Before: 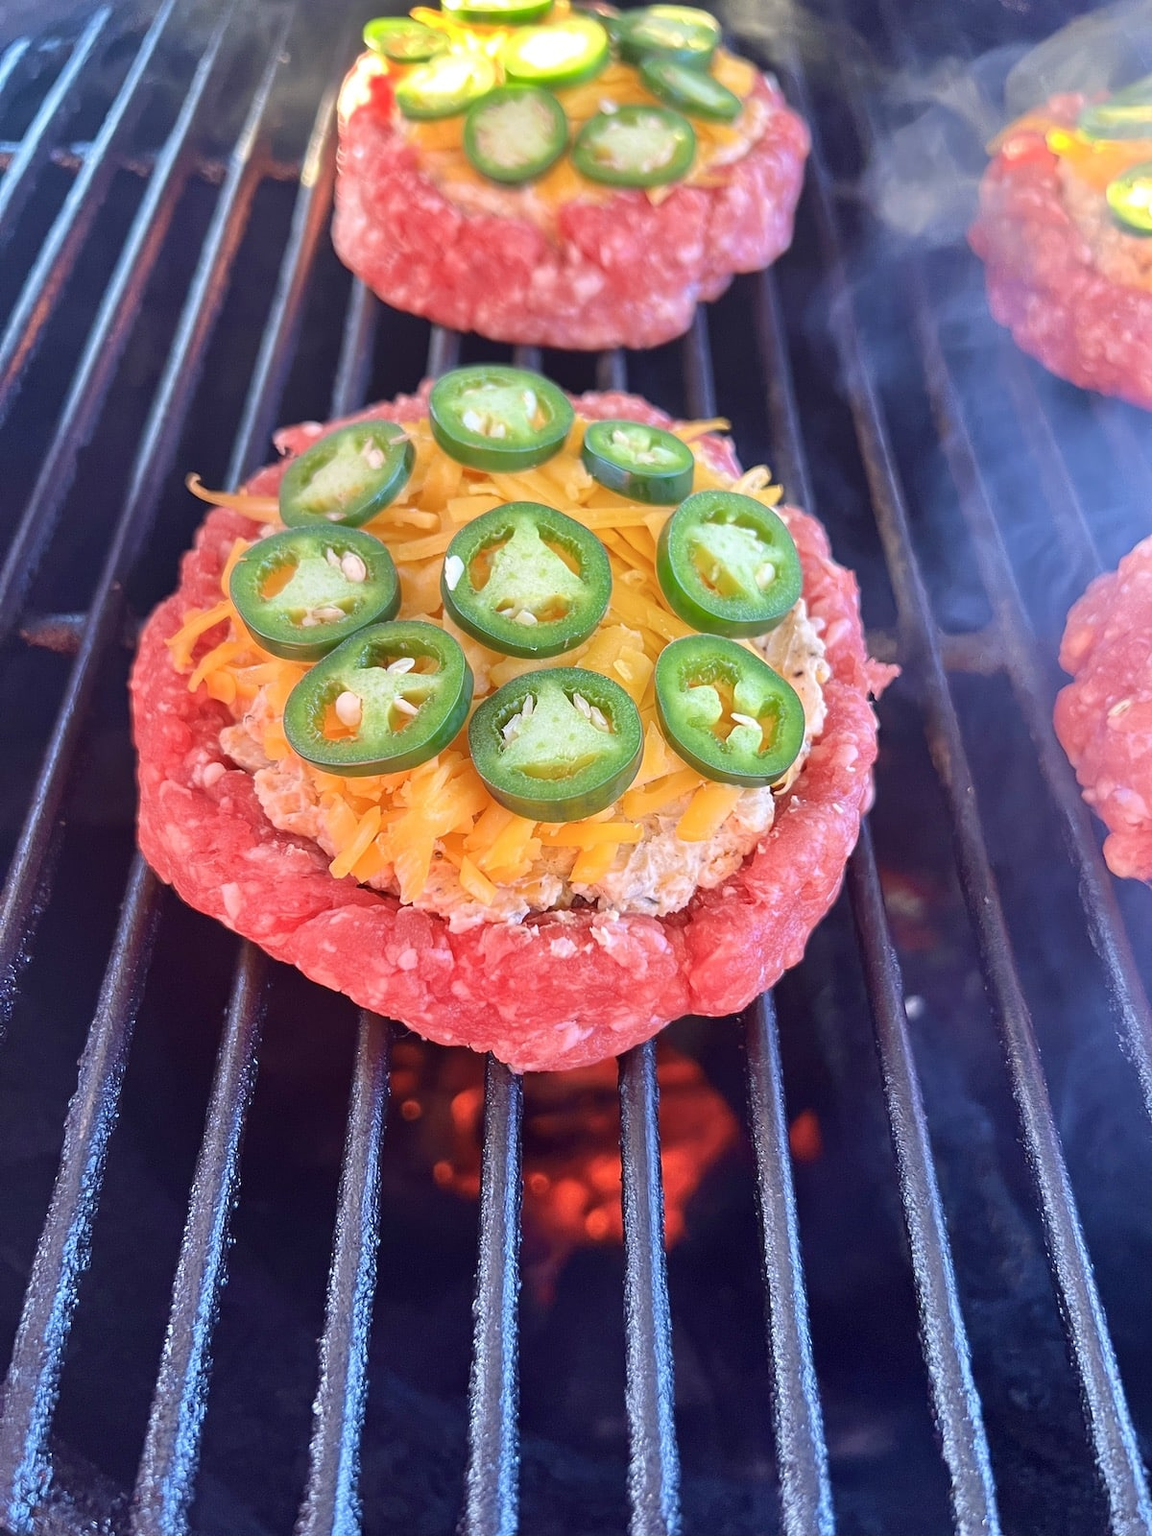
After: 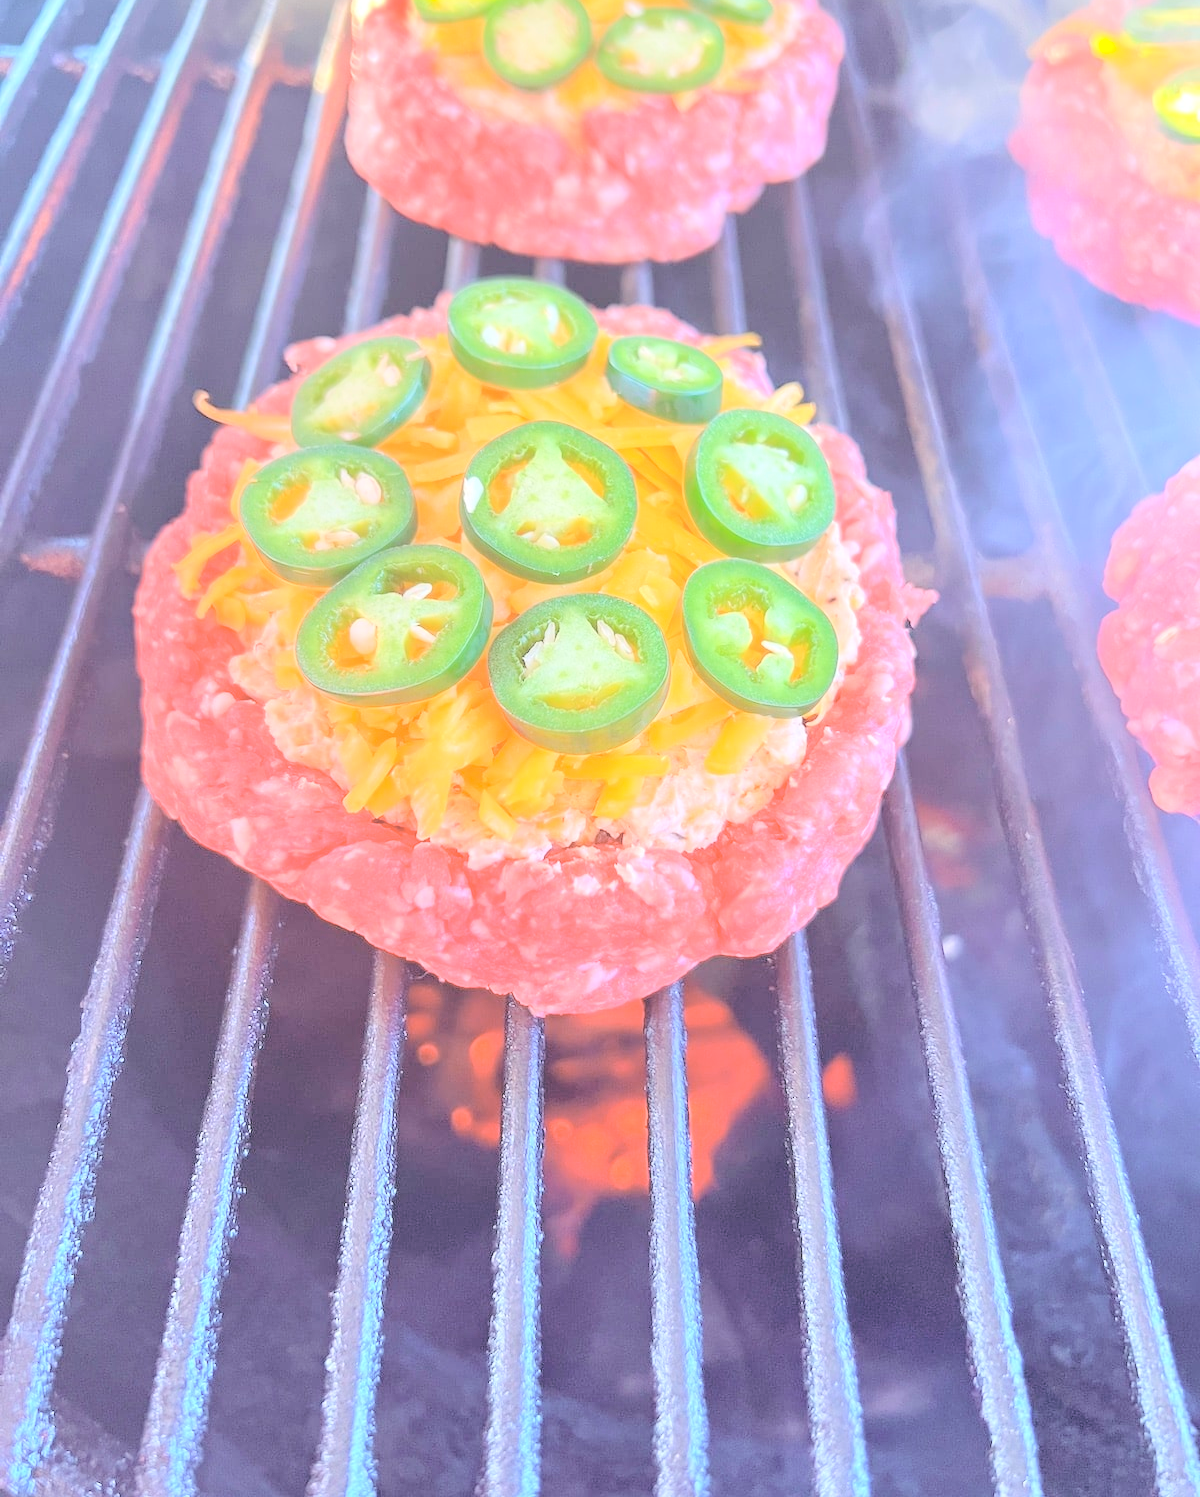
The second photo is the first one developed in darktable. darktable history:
contrast brightness saturation: brightness 0.983
crop and rotate: top 6.406%
